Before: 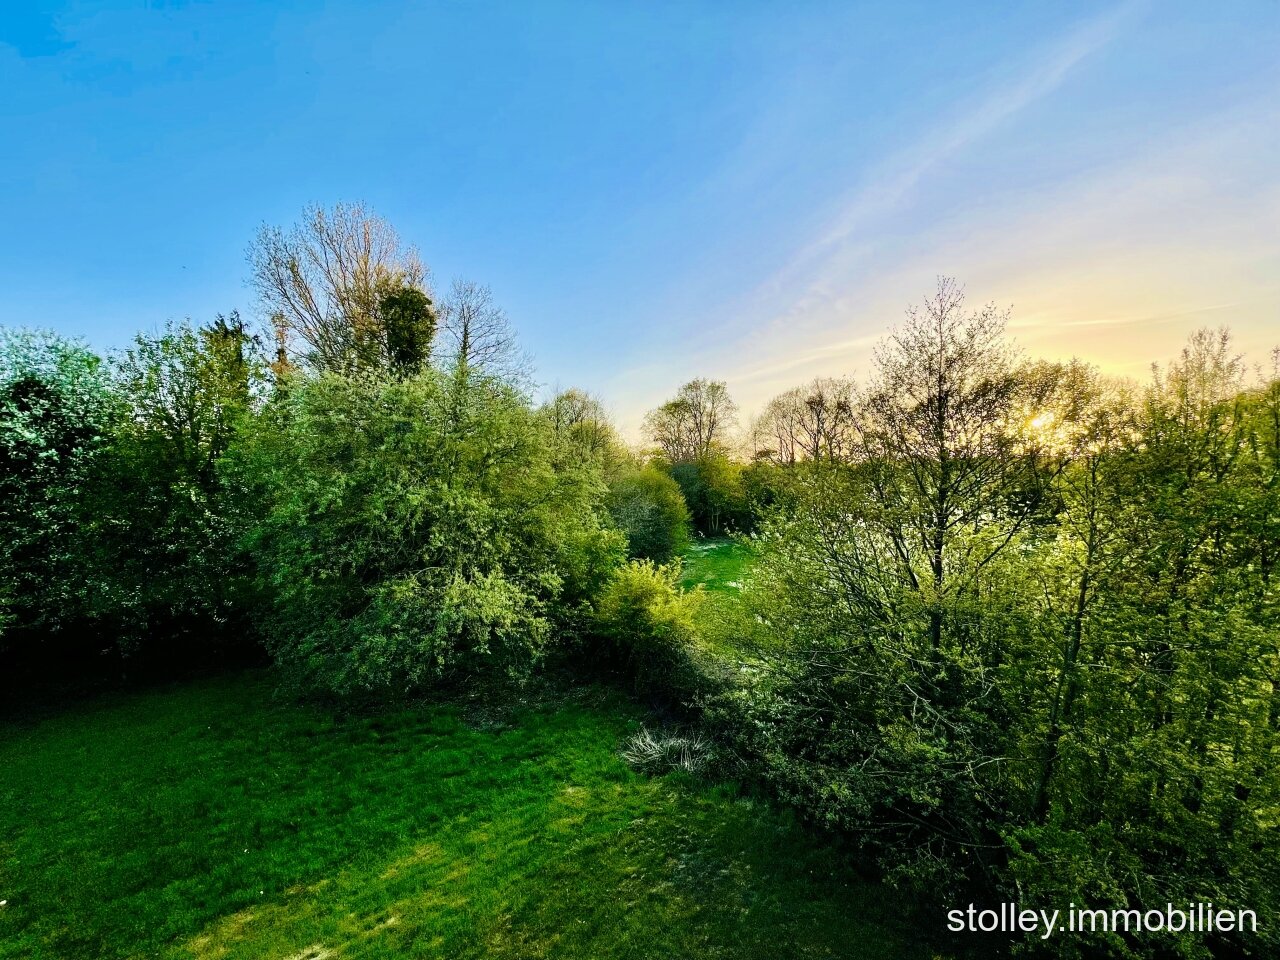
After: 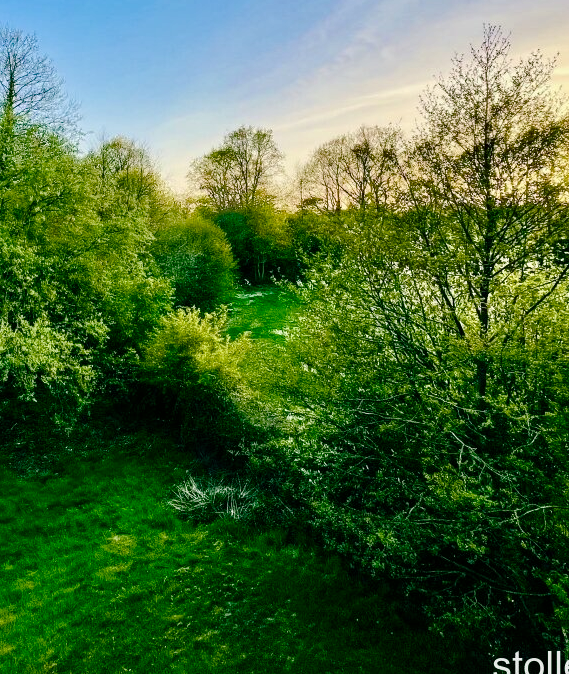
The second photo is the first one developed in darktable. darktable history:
color balance rgb: shadows lift › chroma 11.974%, shadows lift › hue 131.35°, linear chroma grading › global chroma 0.566%, perceptual saturation grading › global saturation -0.112%, perceptual saturation grading › highlights -17.898%, perceptual saturation grading › mid-tones 32.775%, perceptual saturation grading › shadows 50.431%, global vibrance 20%
crop: left 35.537%, top 26.314%, right 19.979%, bottom 3.428%
shadows and highlights: shadows 5.59, soften with gaussian
